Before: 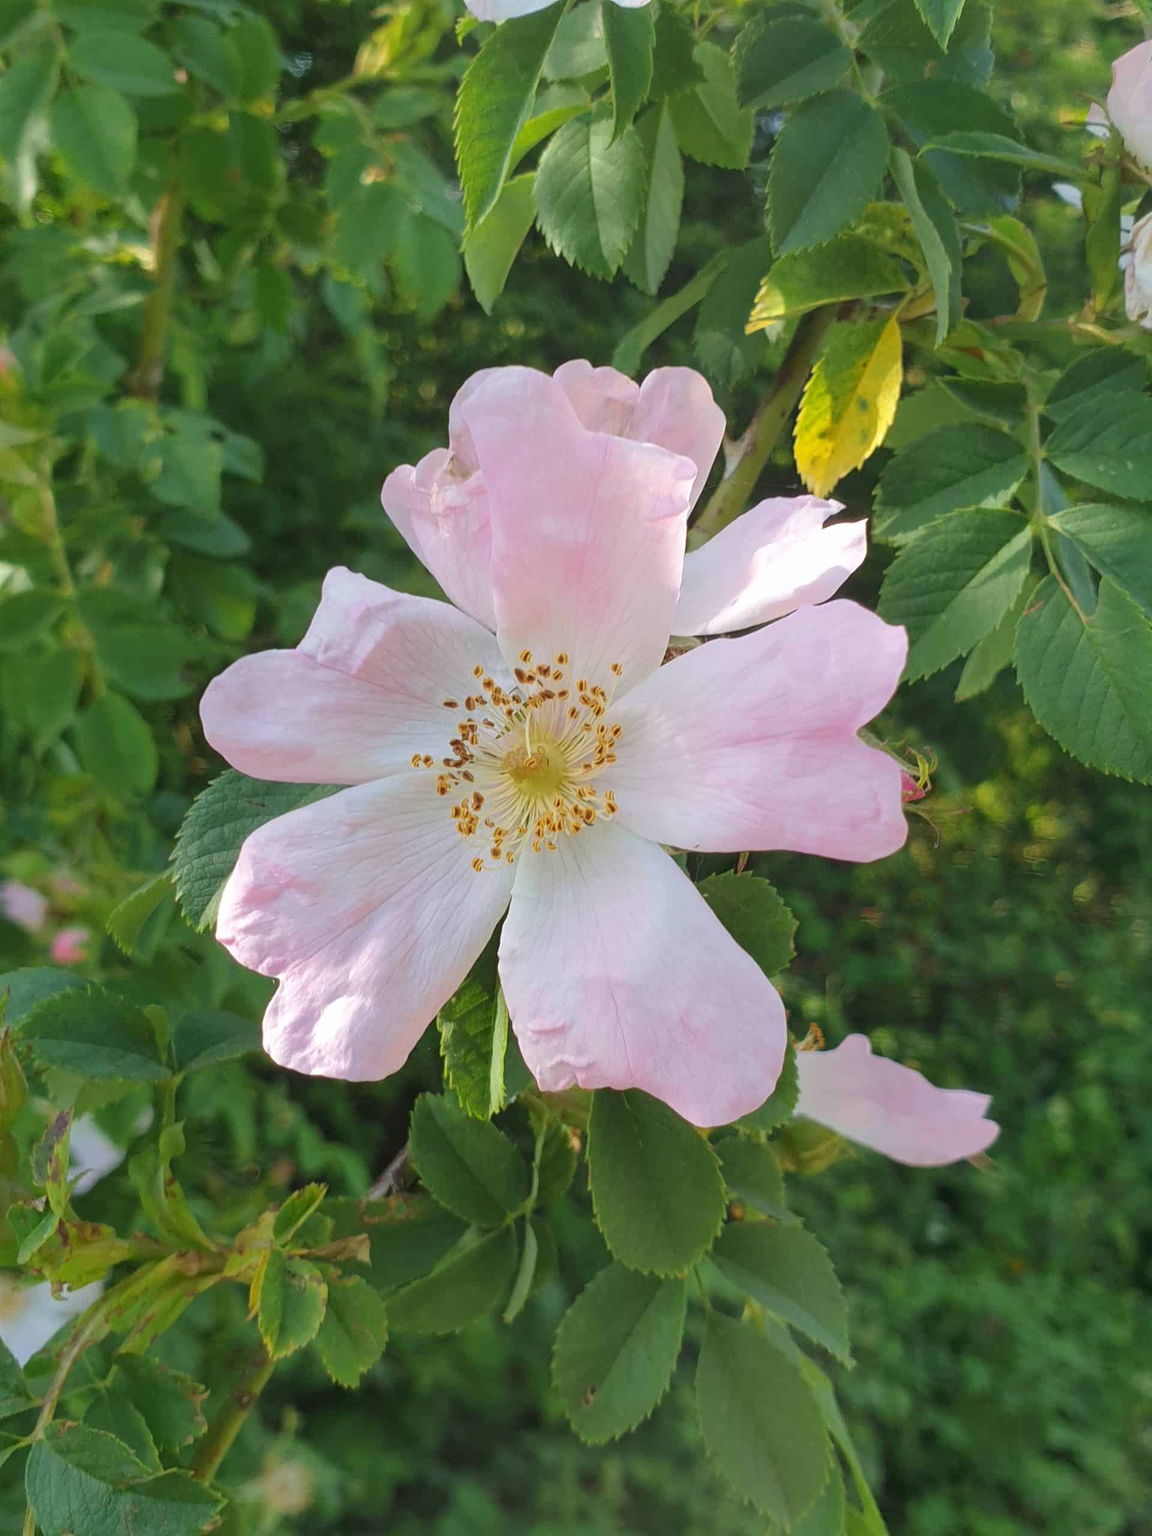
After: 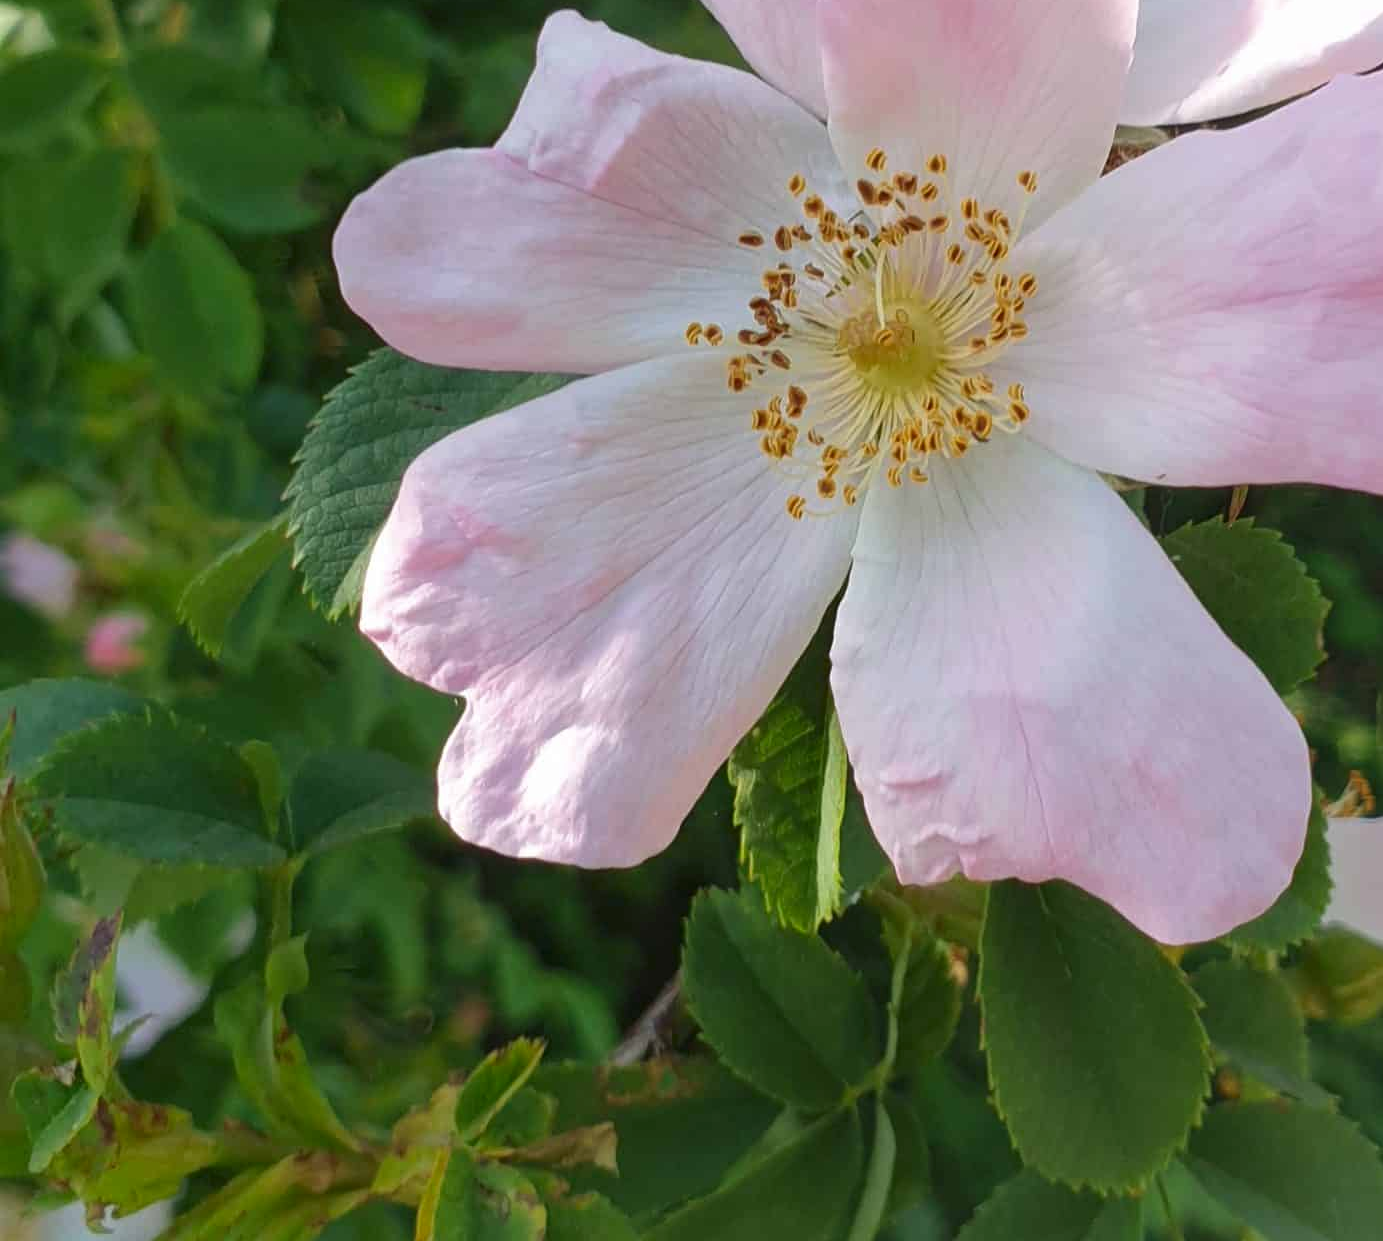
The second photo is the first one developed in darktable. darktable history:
crop: top 36.498%, right 27.964%, bottom 14.995%
contrast brightness saturation: brightness -0.09
